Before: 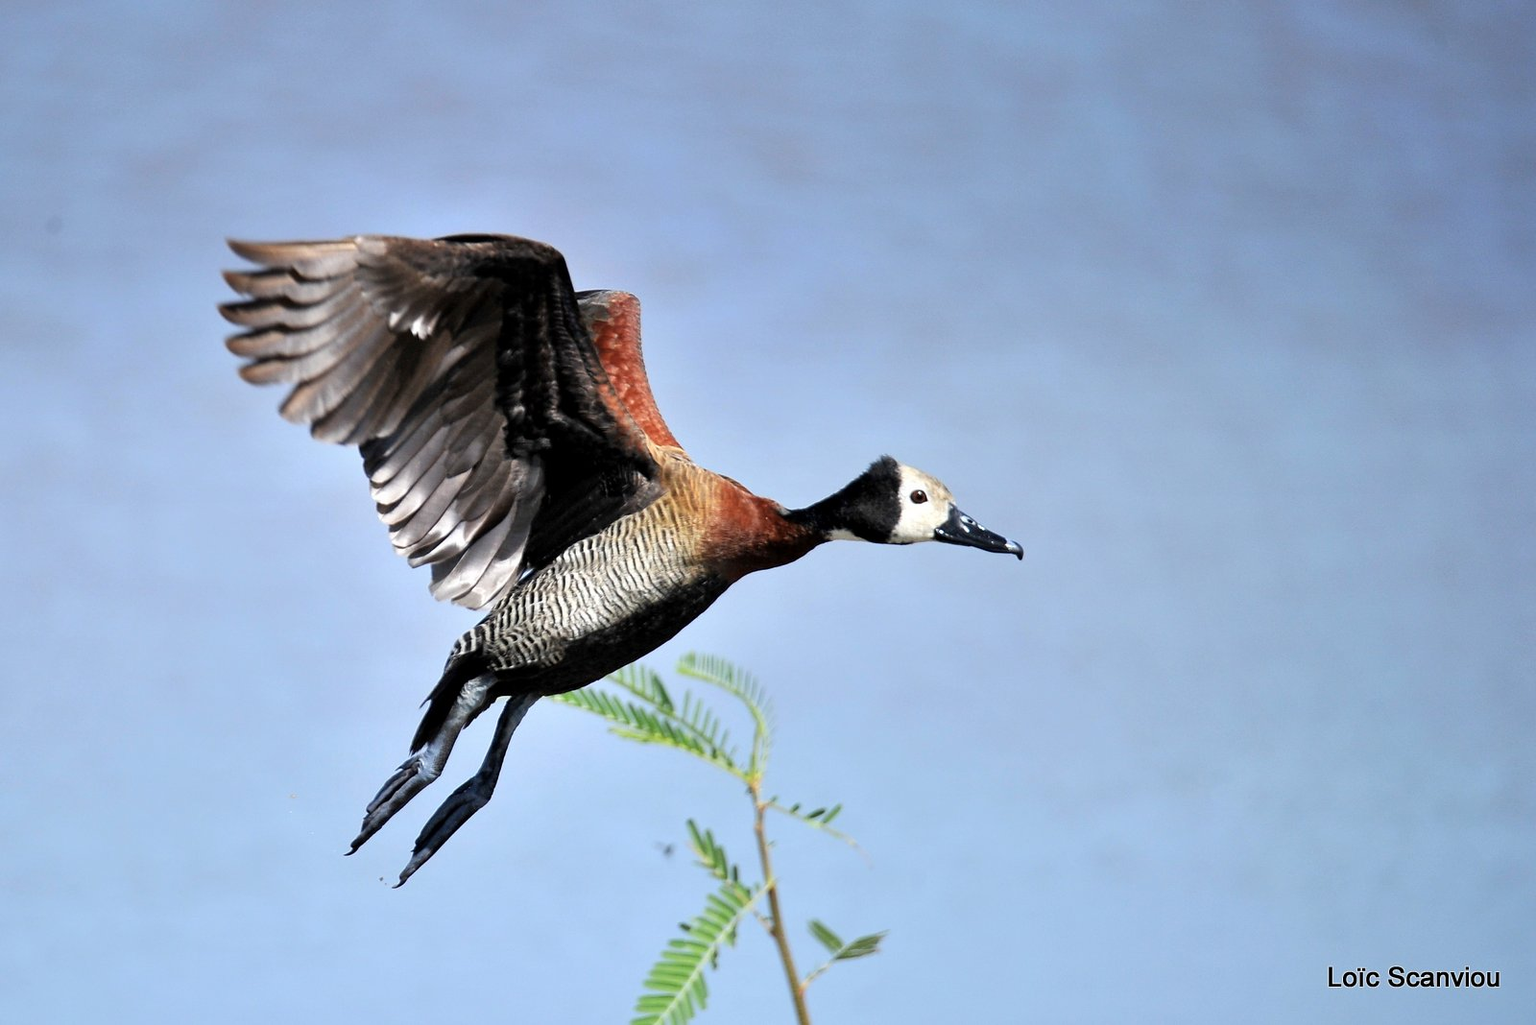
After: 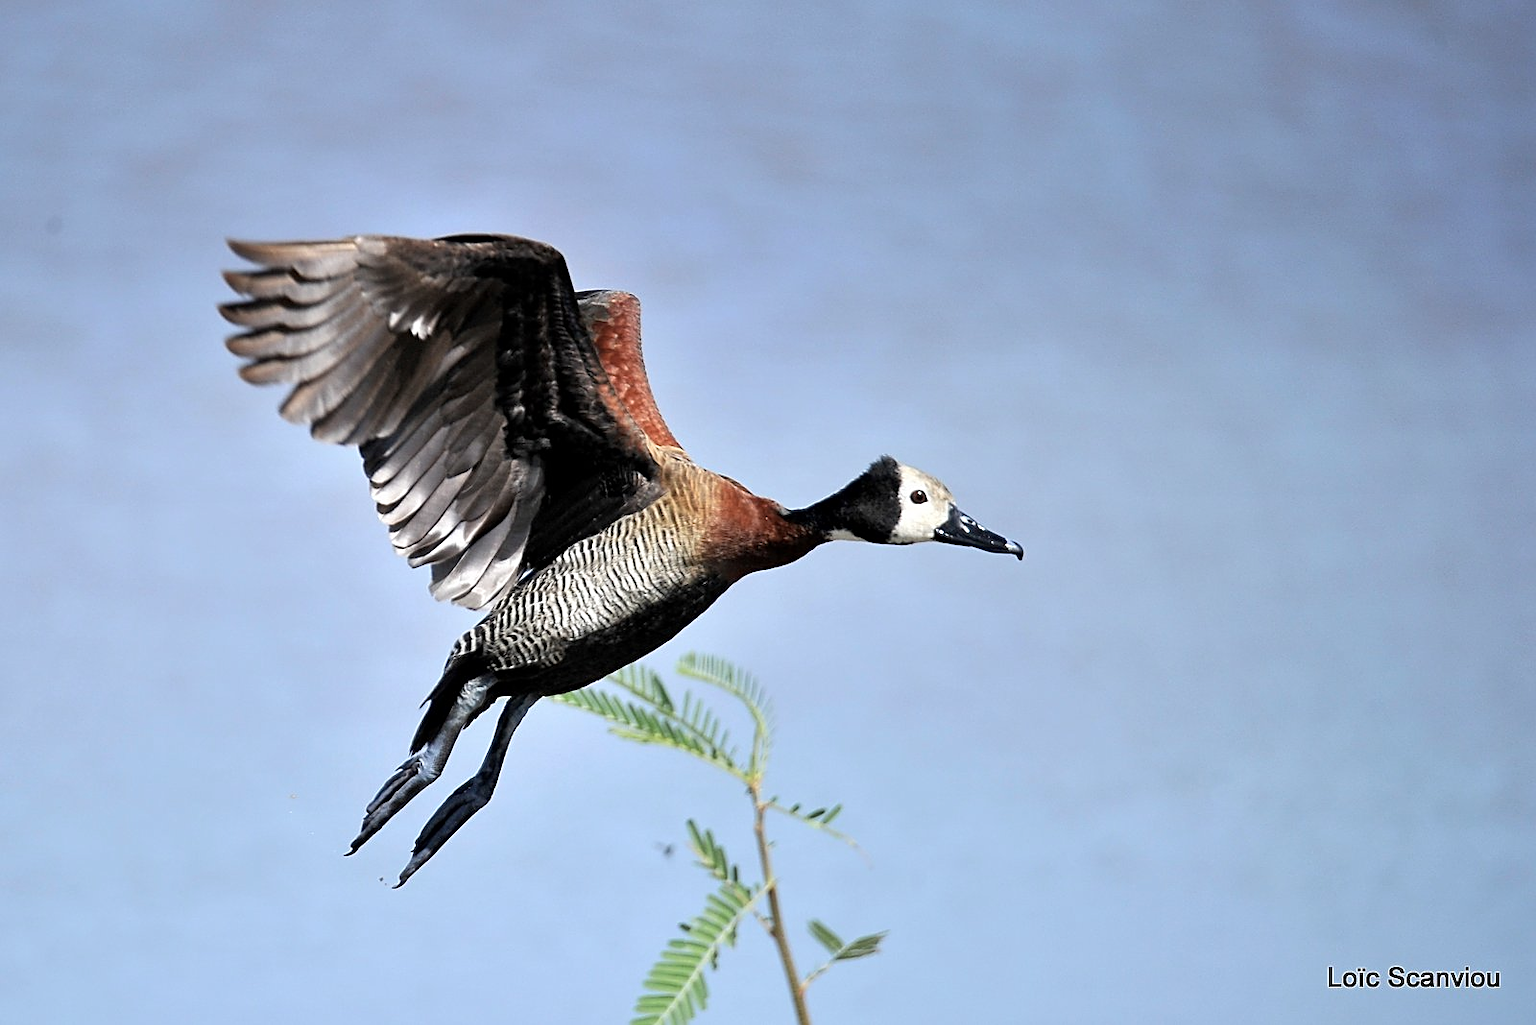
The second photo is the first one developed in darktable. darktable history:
sharpen: on, module defaults
color zones: curves: ch0 [(0, 0.5) (0.143, 0.5) (0.286, 0.5) (0.429, 0.504) (0.571, 0.5) (0.714, 0.509) (0.857, 0.5) (1, 0.5)]; ch1 [(0, 0.425) (0.143, 0.425) (0.286, 0.375) (0.429, 0.405) (0.571, 0.5) (0.714, 0.47) (0.857, 0.425) (1, 0.435)]; ch2 [(0, 0.5) (0.143, 0.5) (0.286, 0.5) (0.429, 0.517) (0.571, 0.5) (0.714, 0.51) (0.857, 0.5) (1, 0.5)]
